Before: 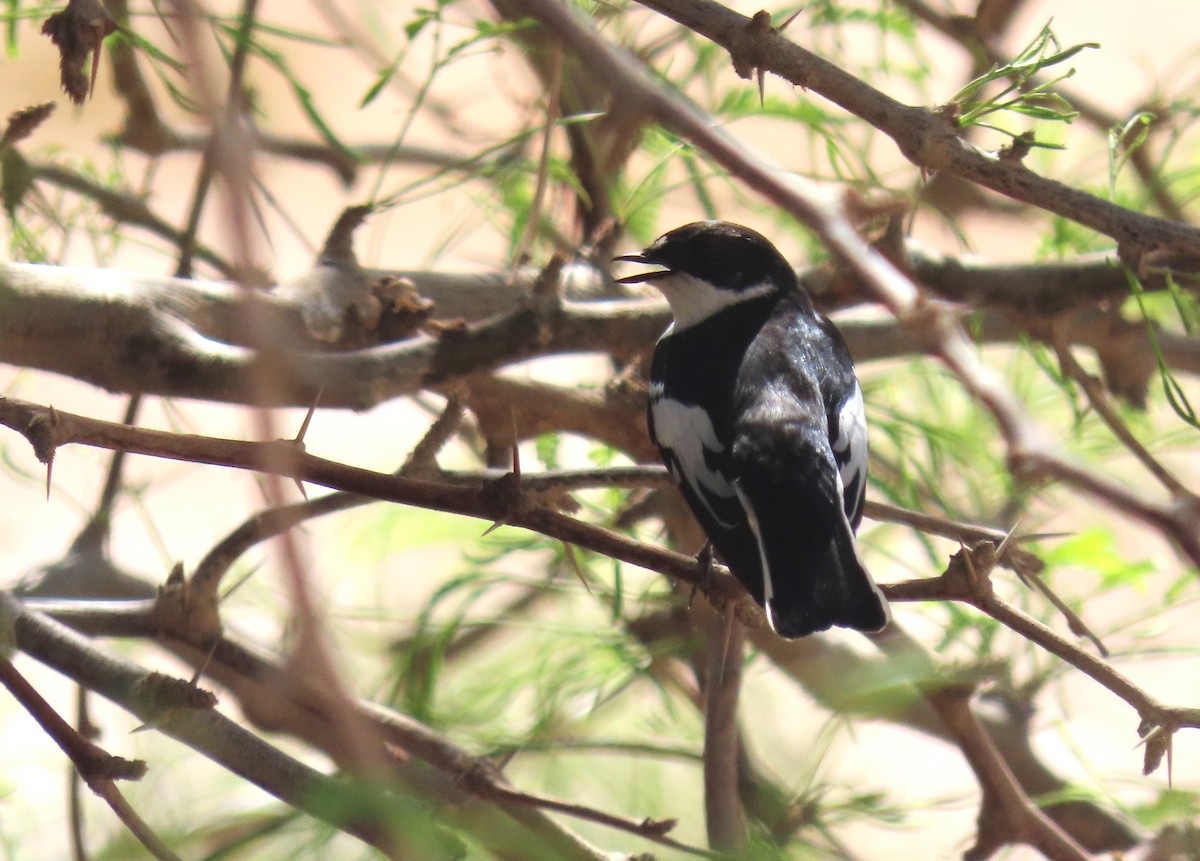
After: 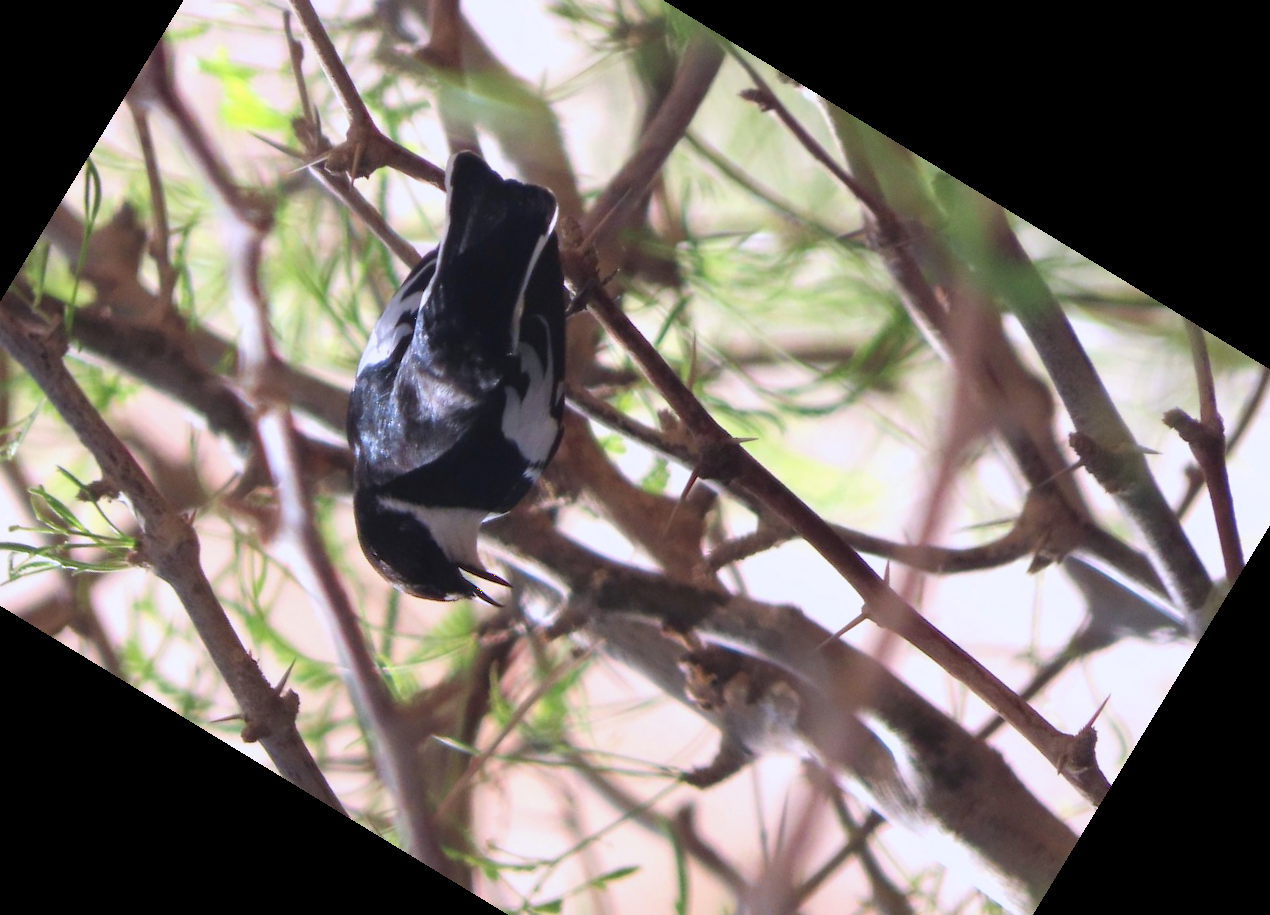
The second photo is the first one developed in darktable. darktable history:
color calibration: output R [0.999, 0.026, -0.11, 0], output G [-0.019, 1.037, -0.099, 0], output B [0.022, -0.023, 0.902, 0], illuminant custom, x 0.367, y 0.392, temperature 4437.75 K, clip negative RGB from gamut false
crop and rotate: angle 148.68°, left 9.111%, top 15.603%, right 4.588%, bottom 17.041%
